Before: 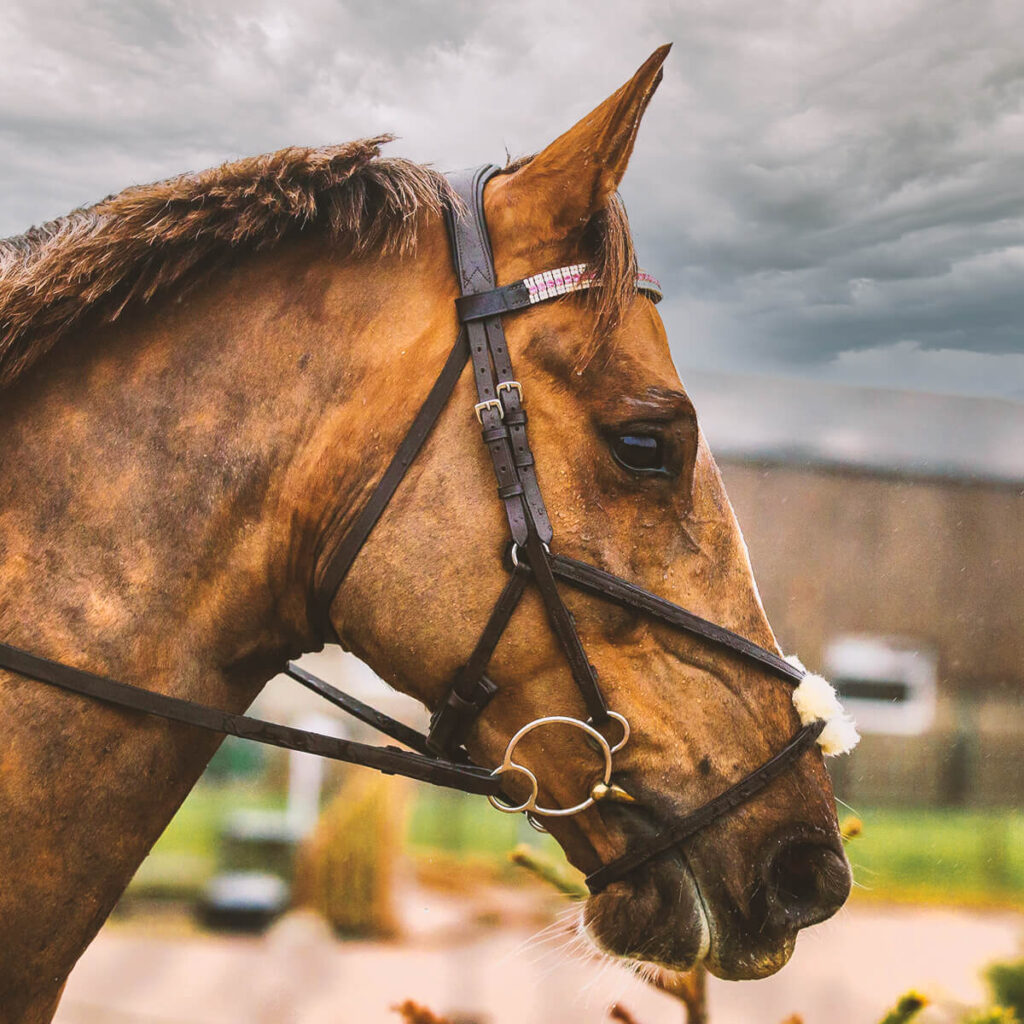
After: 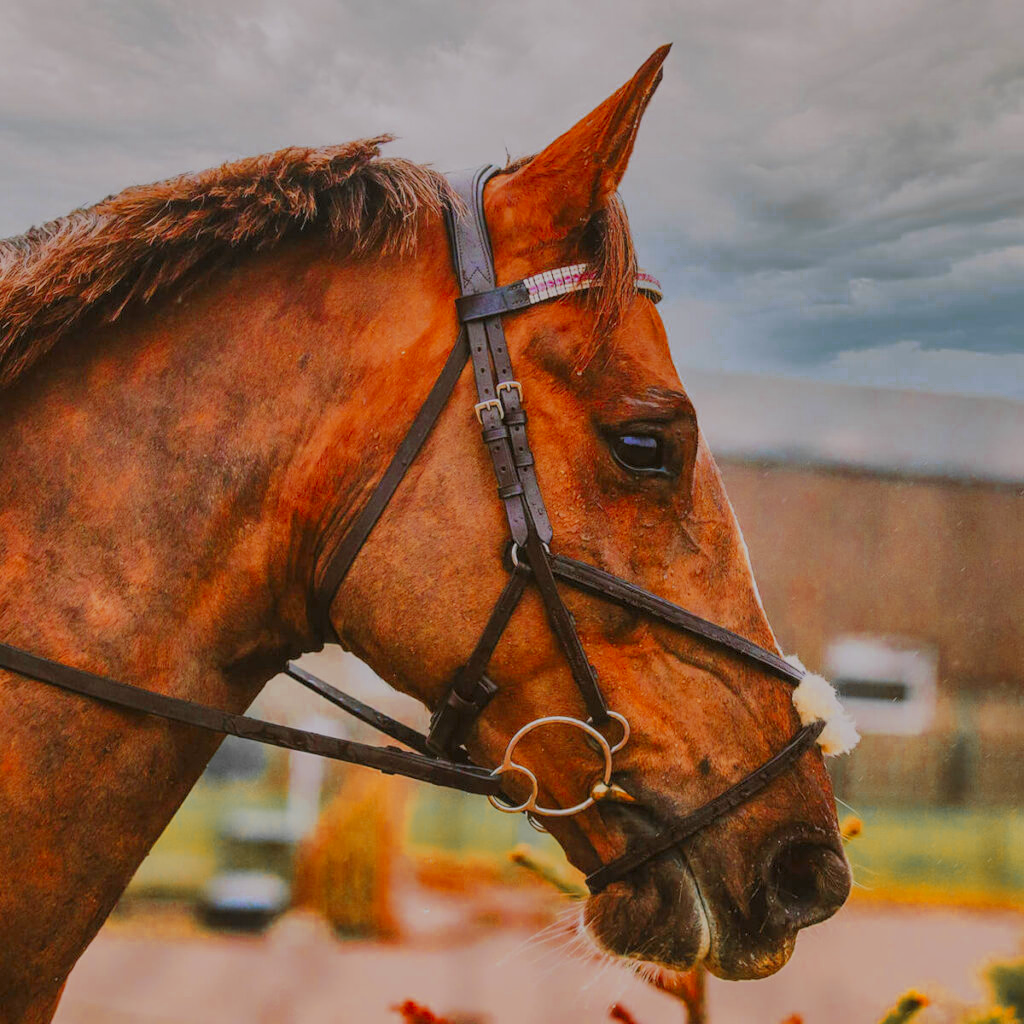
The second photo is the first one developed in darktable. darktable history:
color zones: curves: ch0 [(0, 0.363) (0.128, 0.373) (0.25, 0.5) (0.402, 0.407) (0.521, 0.525) (0.63, 0.559) (0.729, 0.662) (0.867, 0.471)]; ch1 [(0, 0.515) (0.136, 0.618) (0.25, 0.5) (0.378, 0) (0.516, 0) (0.622, 0.593) (0.737, 0.819) (0.87, 0.593)]; ch2 [(0, 0.529) (0.128, 0.471) (0.282, 0.451) (0.386, 0.662) (0.516, 0.525) (0.633, 0.554) (0.75, 0.62) (0.875, 0.441)]
filmic rgb: black relative exposure -7.05 EV, white relative exposure 5.98 EV, target black luminance 0%, hardness 2.73, latitude 62.05%, contrast 0.692, highlights saturation mix 10.54%, shadows ↔ highlights balance -0.1%, add noise in highlights 0.002, preserve chrominance luminance Y, color science v3 (2019), use custom middle-gray values true, contrast in highlights soft
local contrast: highlights 102%, shadows 98%, detail 119%, midtone range 0.2
contrast brightness saturation: contrast 0.133, brightness -0.048, saturation 0.154
exposure: exposure 0.082 EV, compensate highlight preservation false
